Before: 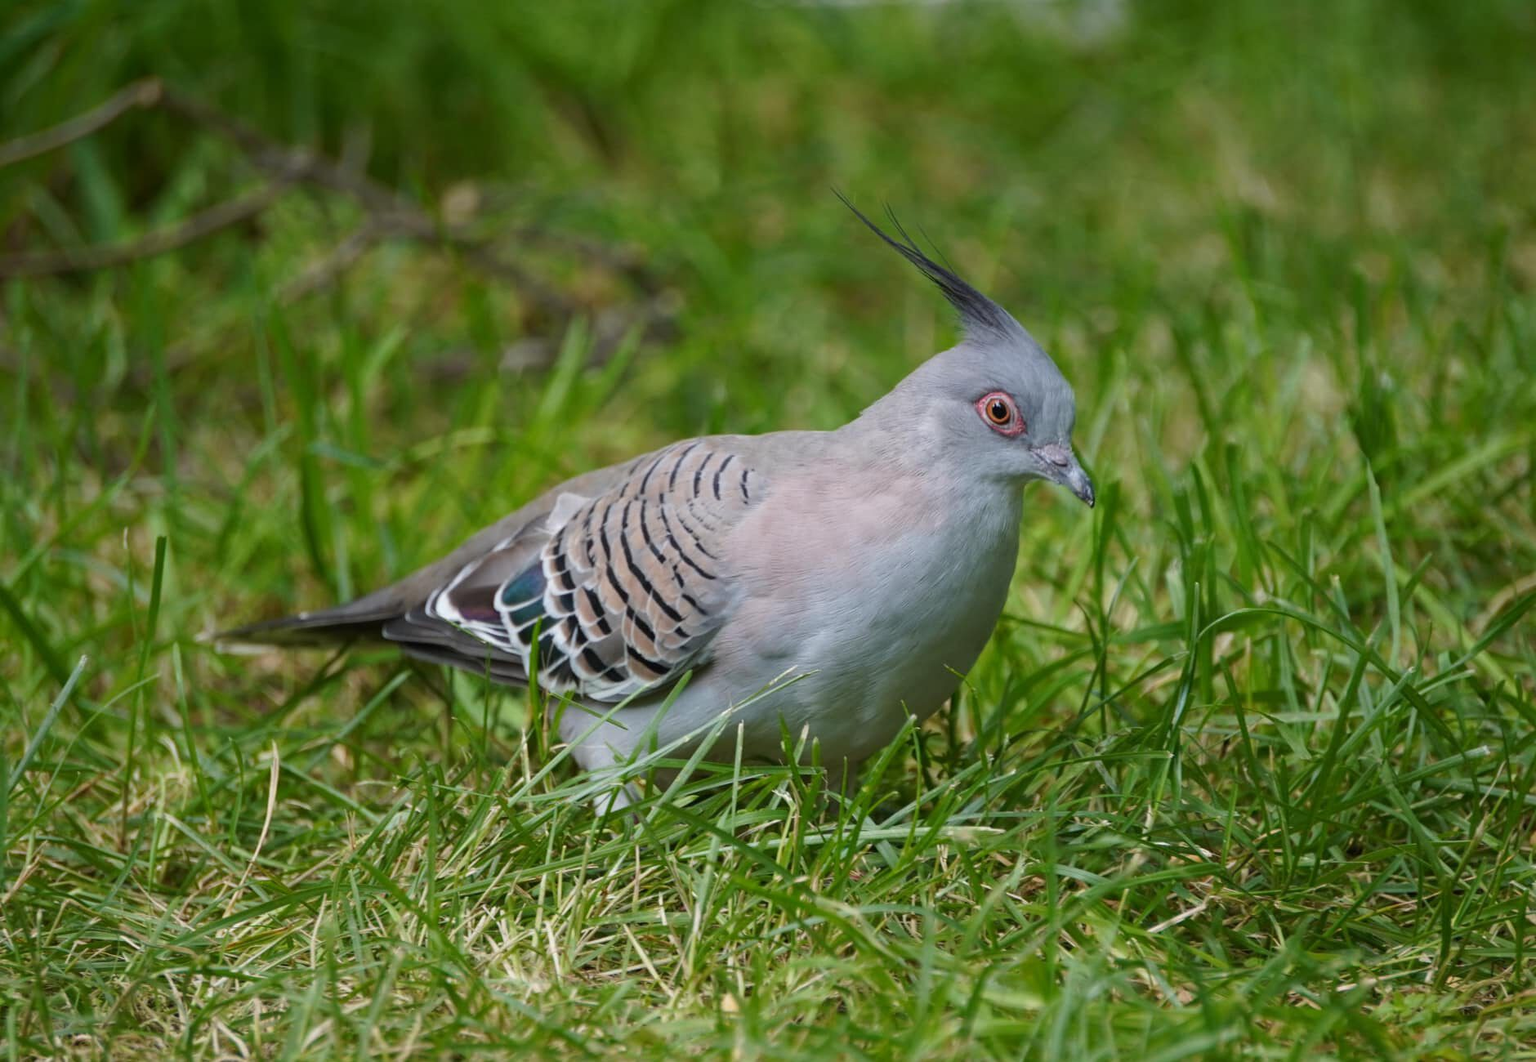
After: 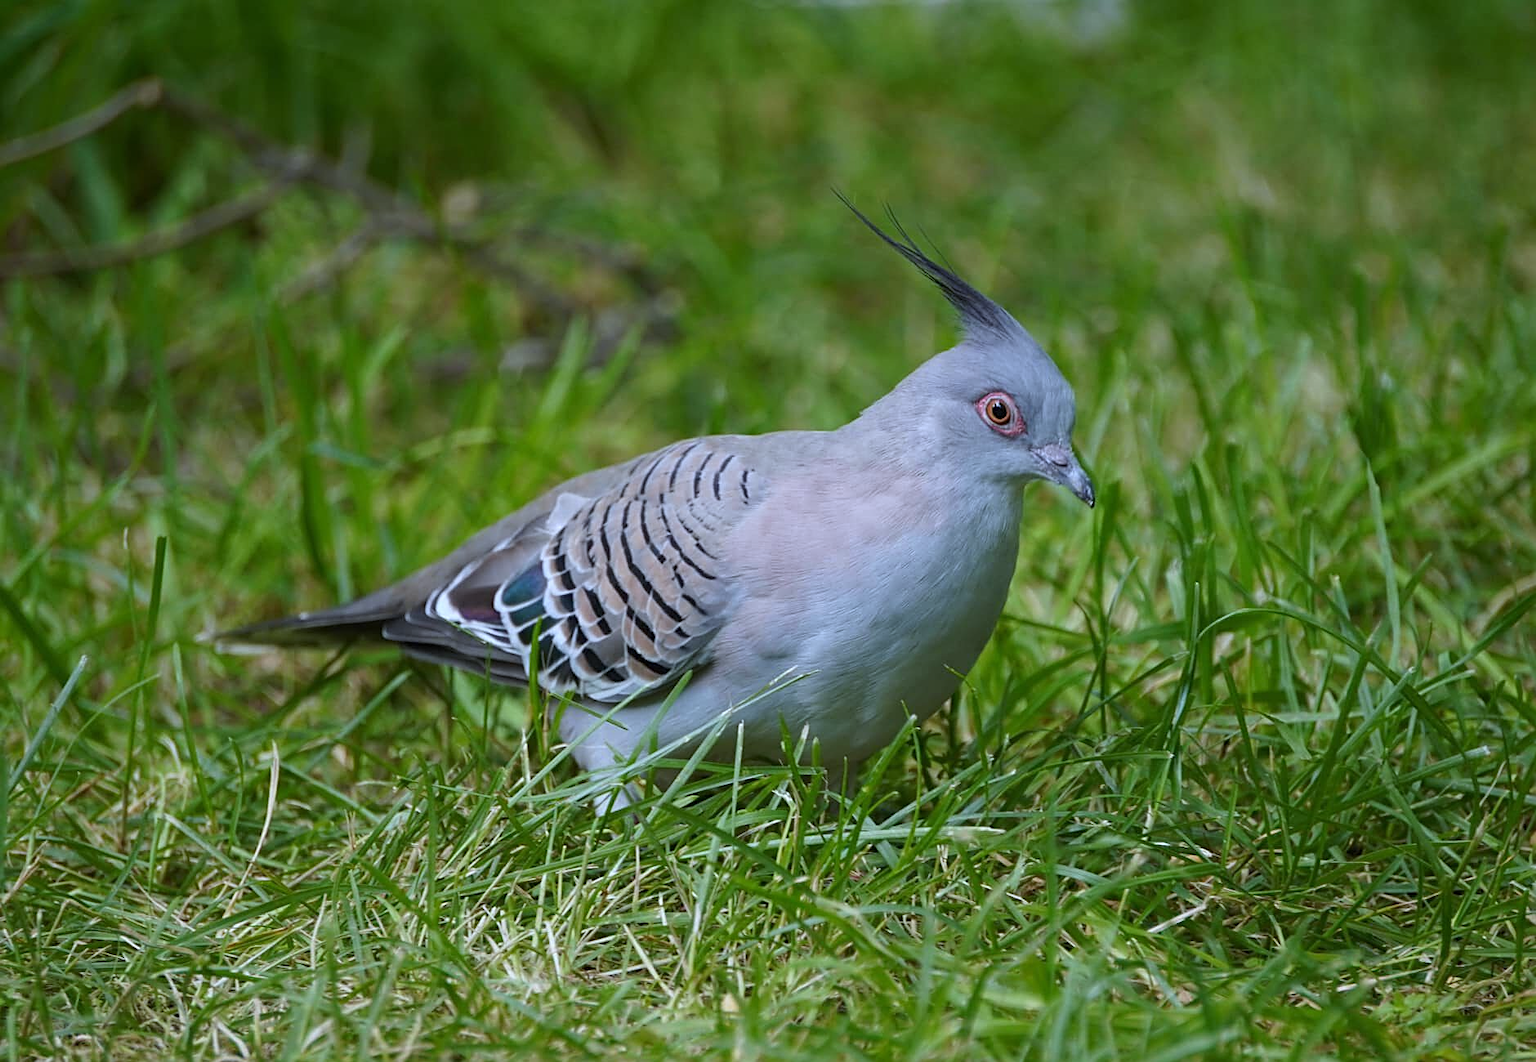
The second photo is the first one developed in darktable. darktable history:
white balance: red 0.926, green 1.003, blue 1.133
sharpen: on, module defaults
